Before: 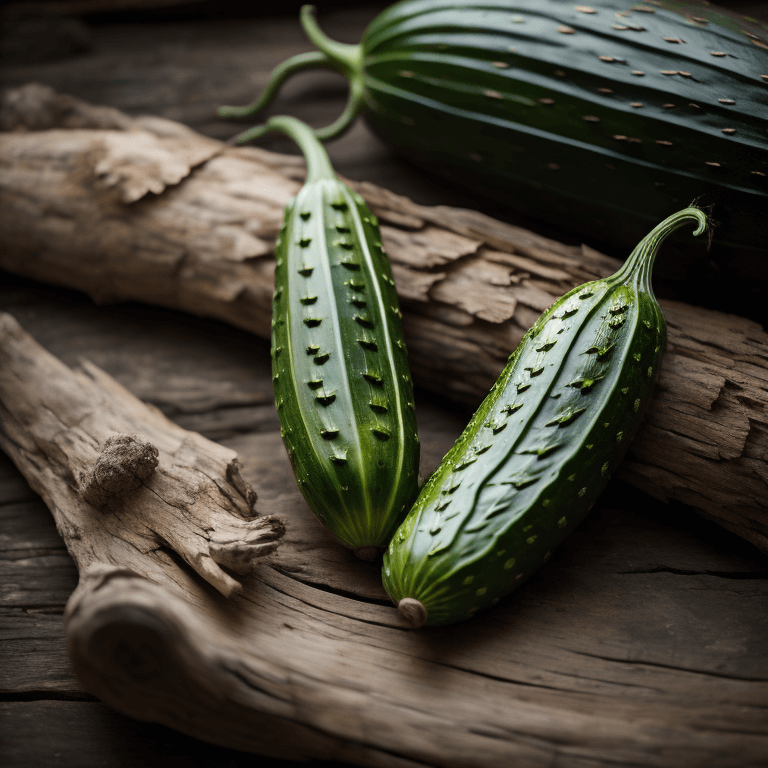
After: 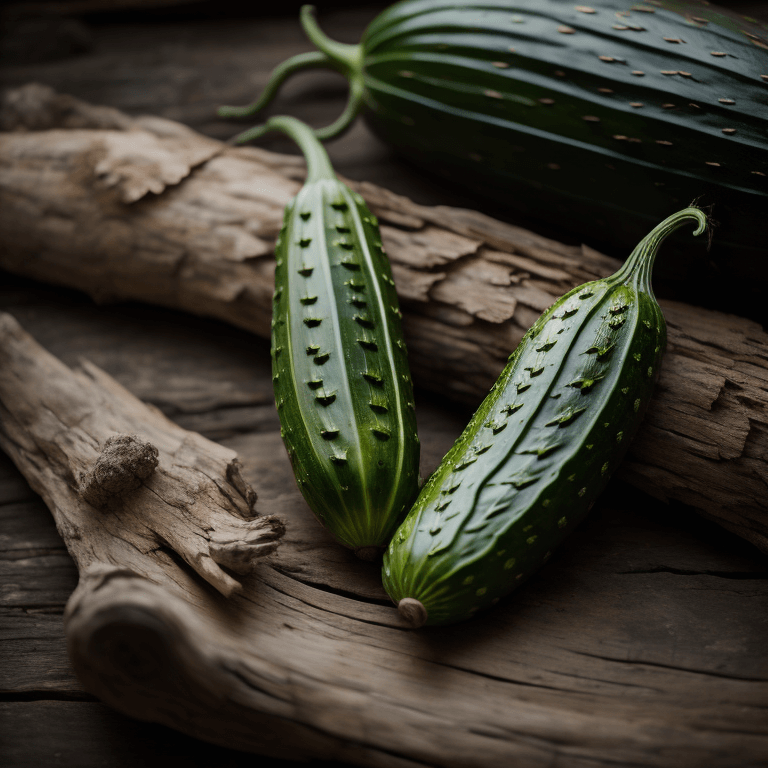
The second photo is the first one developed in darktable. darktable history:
exposure: exposure -0.4 EV, compensate highlight preservation false
